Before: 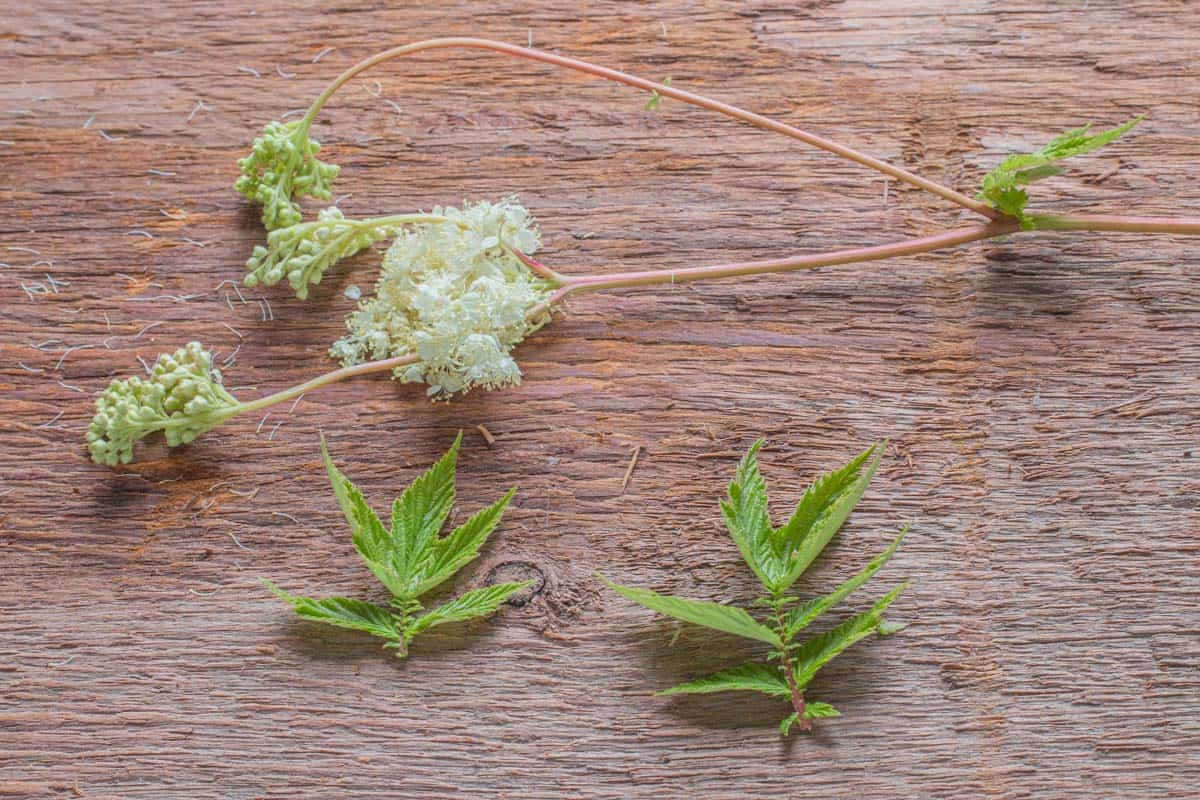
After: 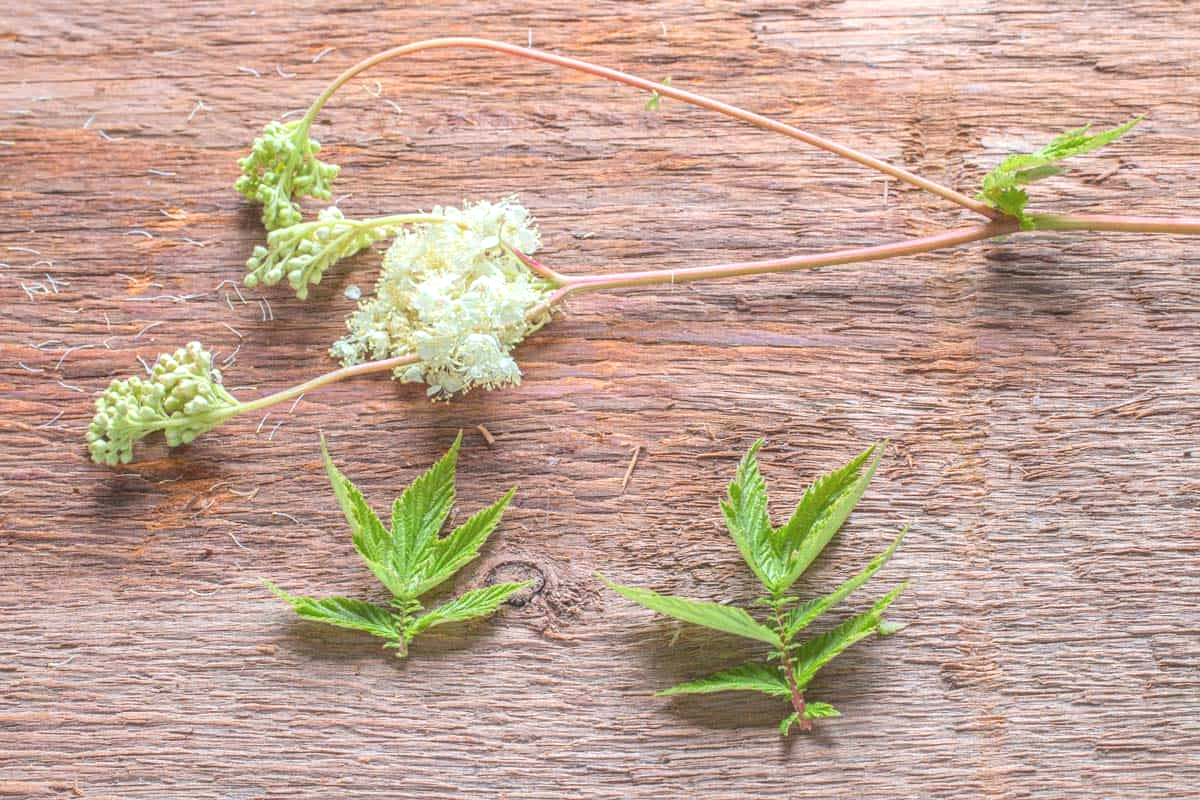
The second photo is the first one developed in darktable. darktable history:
exposure: black level correction -0.005, exposure 0.612 EV, compensate highlight preservation false
